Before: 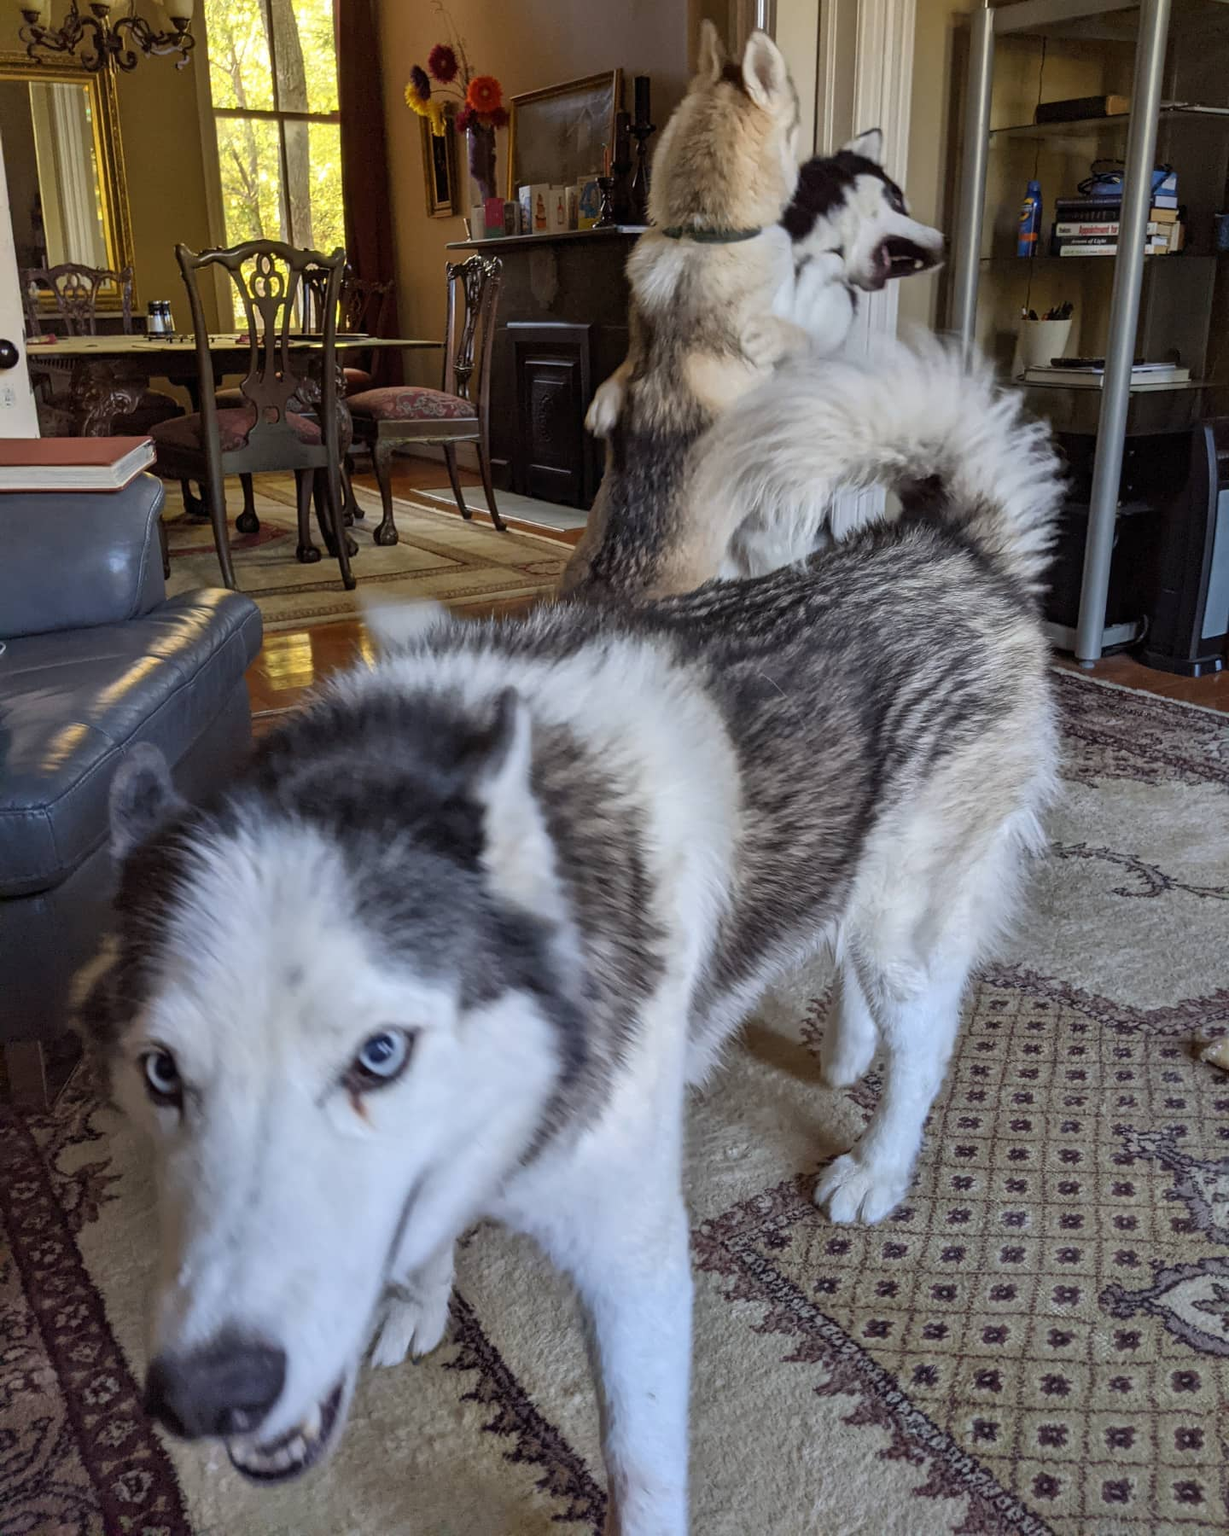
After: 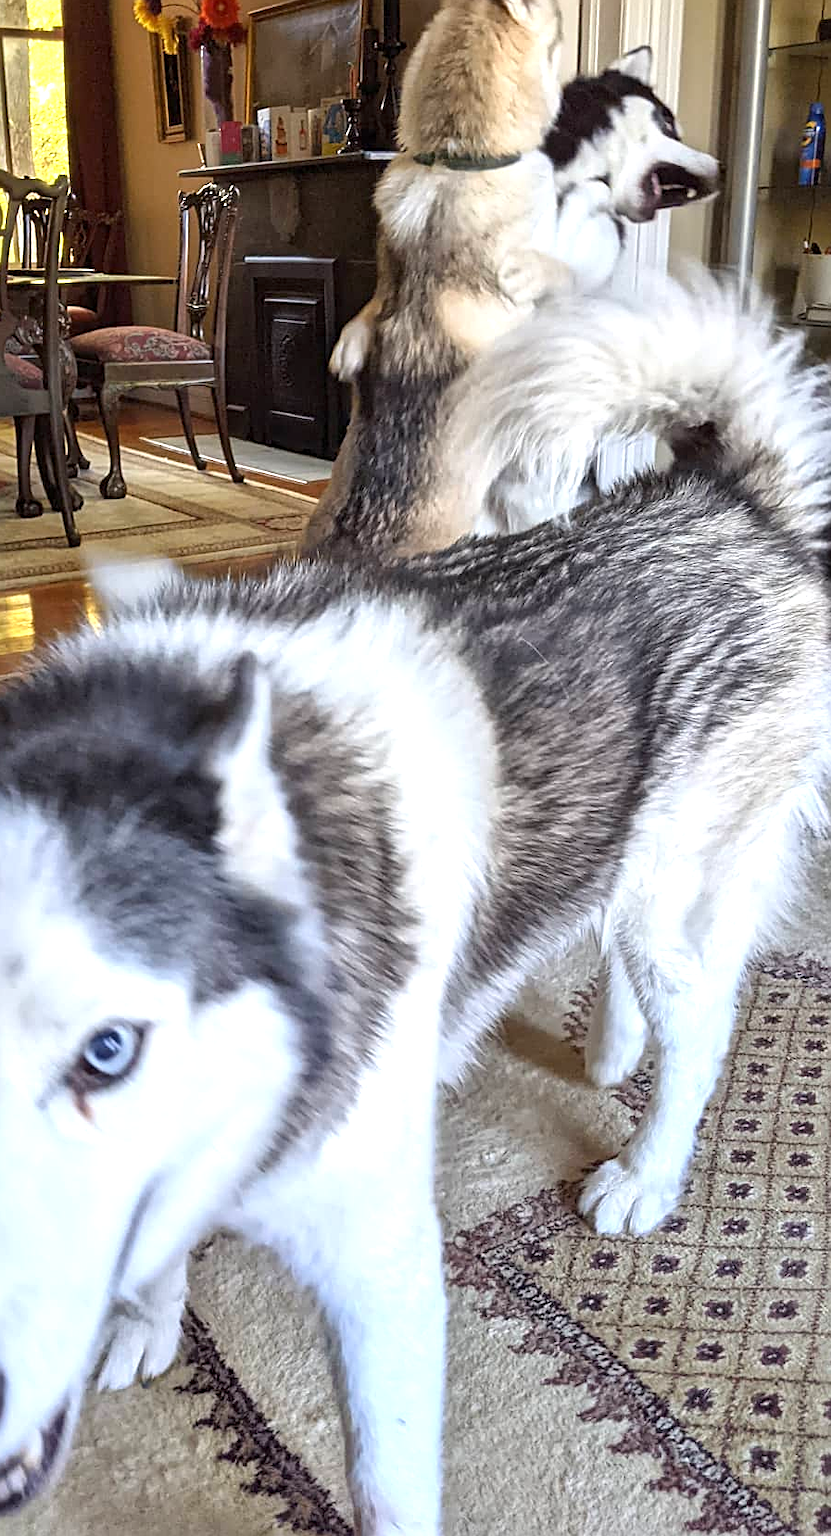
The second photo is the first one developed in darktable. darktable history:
exposure: exposure 0.95 EV, compensate highlight preservation false
sharpen: on, module defaults
crop and rotate: left 22.918%, top 5.629%, right 14.711%, bottom 2.247%
